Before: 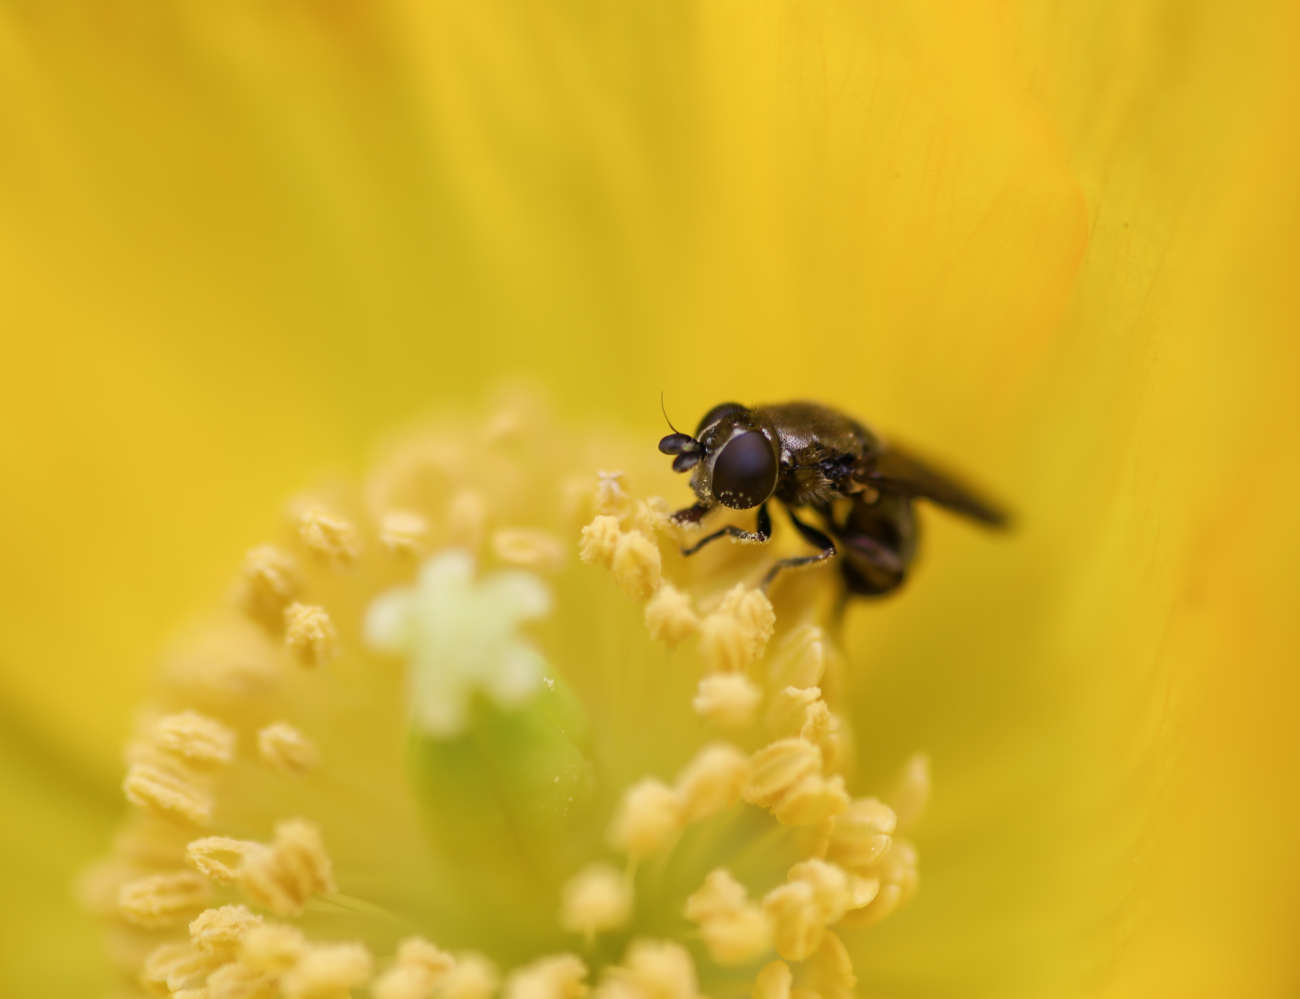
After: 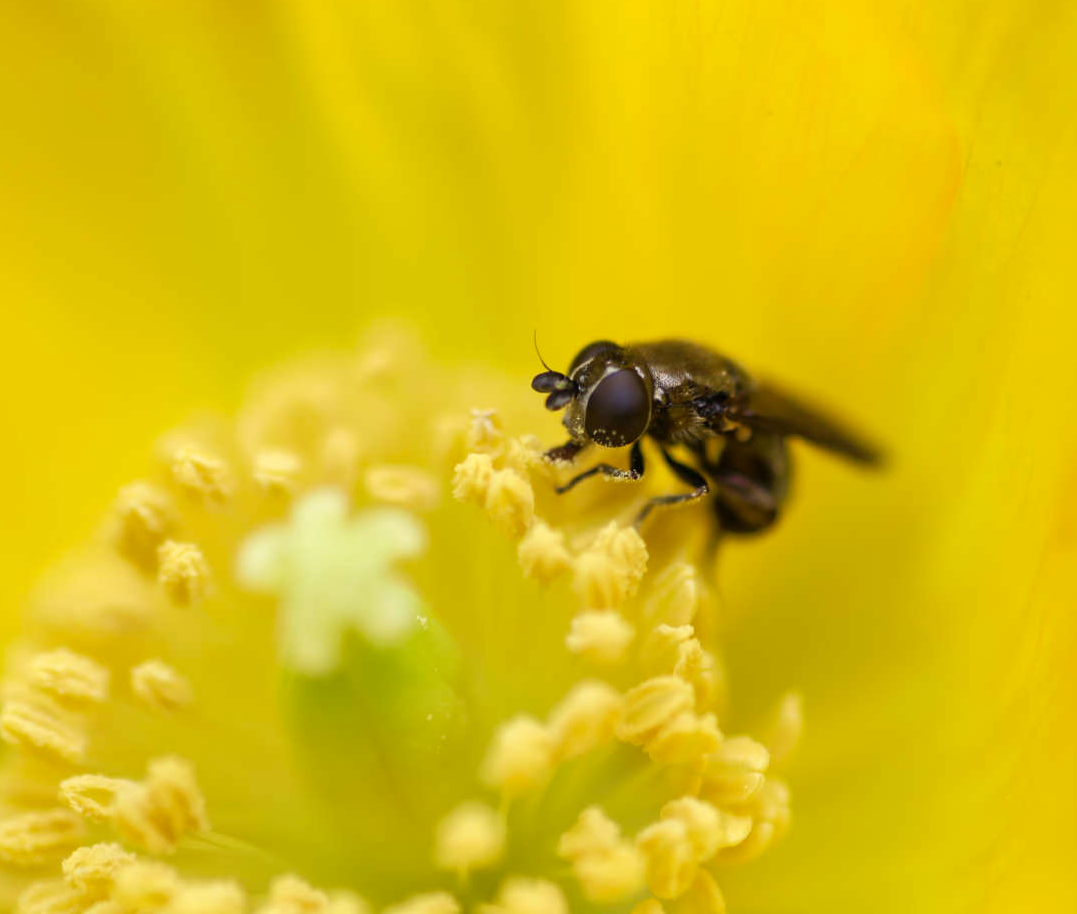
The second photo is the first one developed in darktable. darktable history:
crop: left 9.807%, top 6.259%, right 7.334%, bottom 2.177%
exposure: exposure 0.2 EV, compensate highlight preservation false
color correction: highlights a* -5.94, highlights b* 11.19
rgb levels: preserve colors max RGB
